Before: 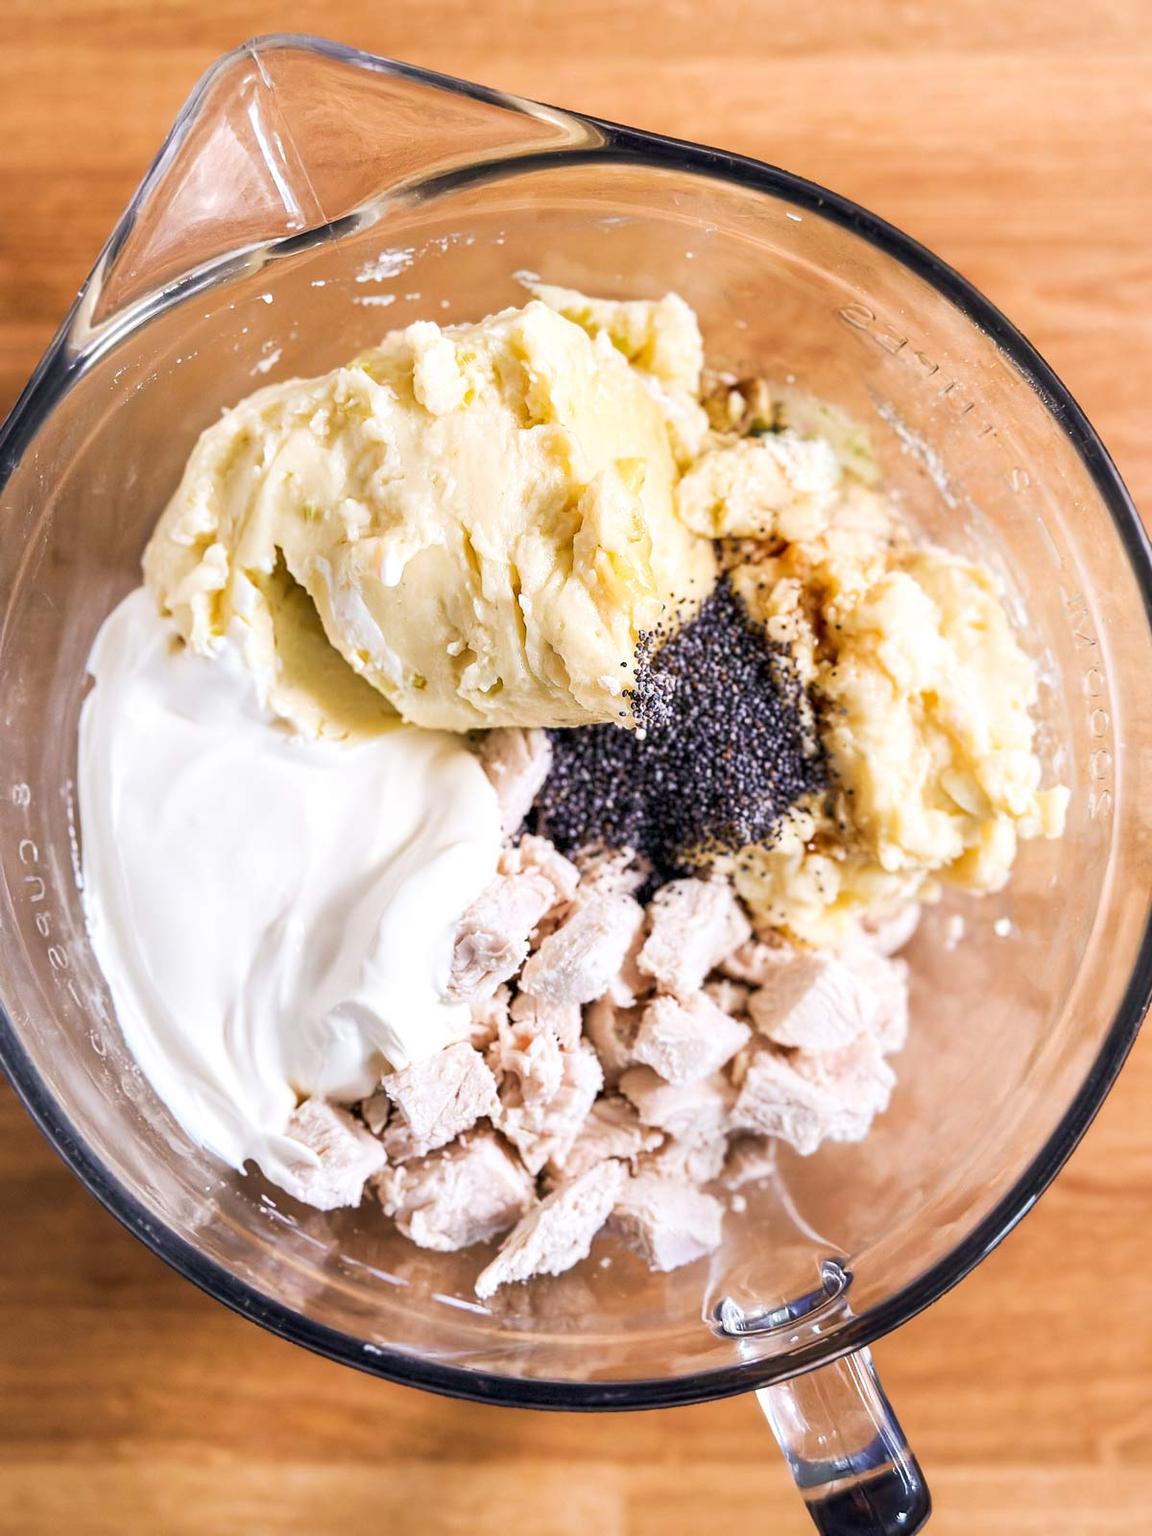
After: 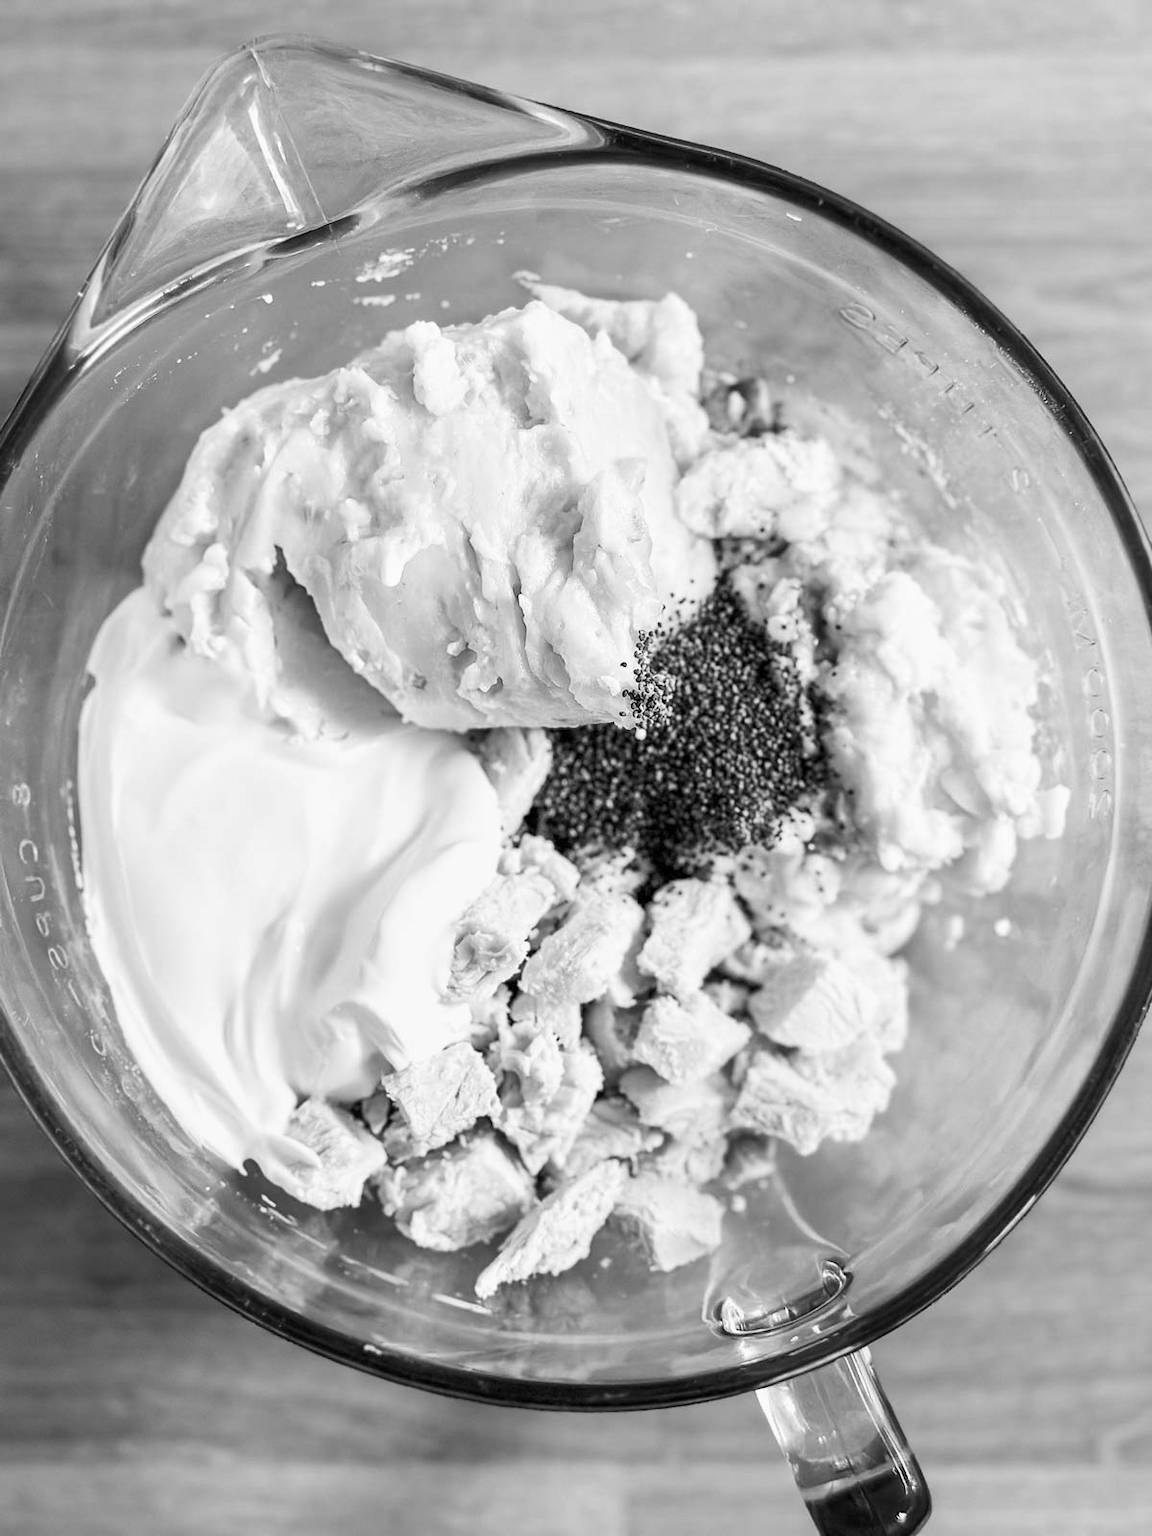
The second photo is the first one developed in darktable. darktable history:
monochrome: a 32, b 64, size 2.3
exposure: compensate highlight preservation false
white balance: red 0.982, blue 1.018
